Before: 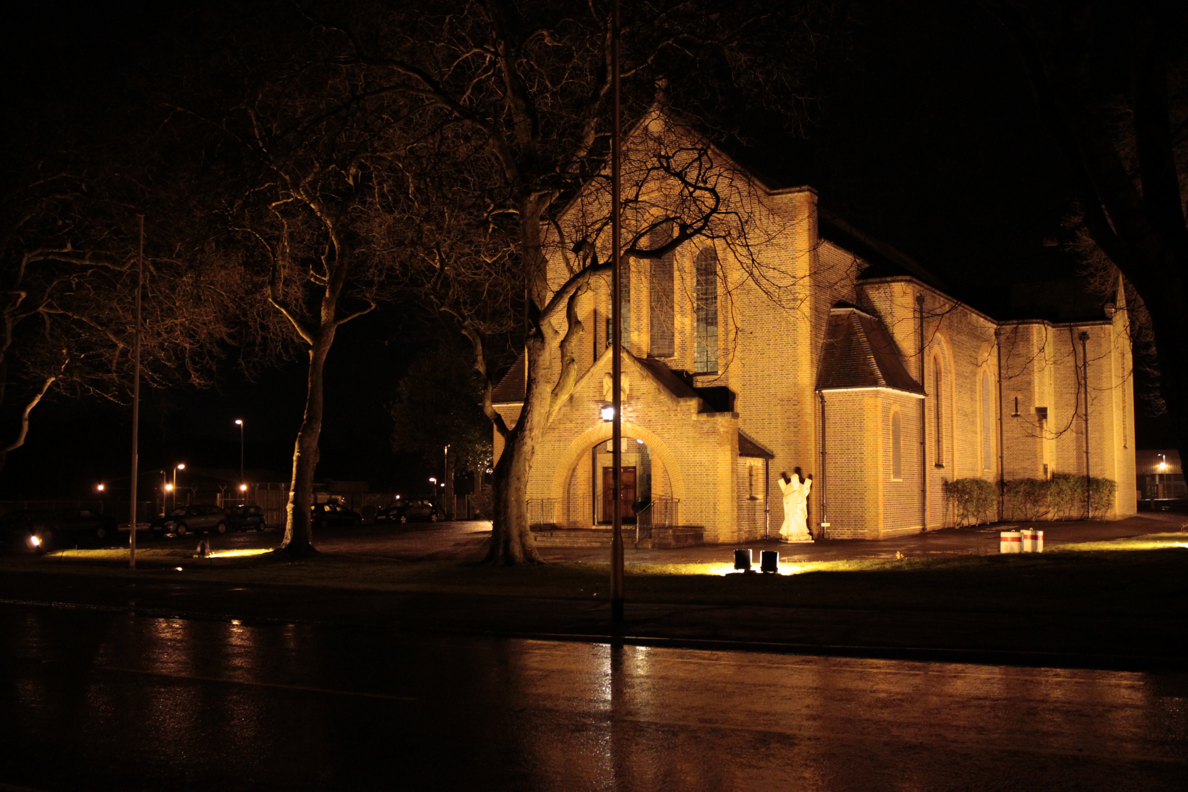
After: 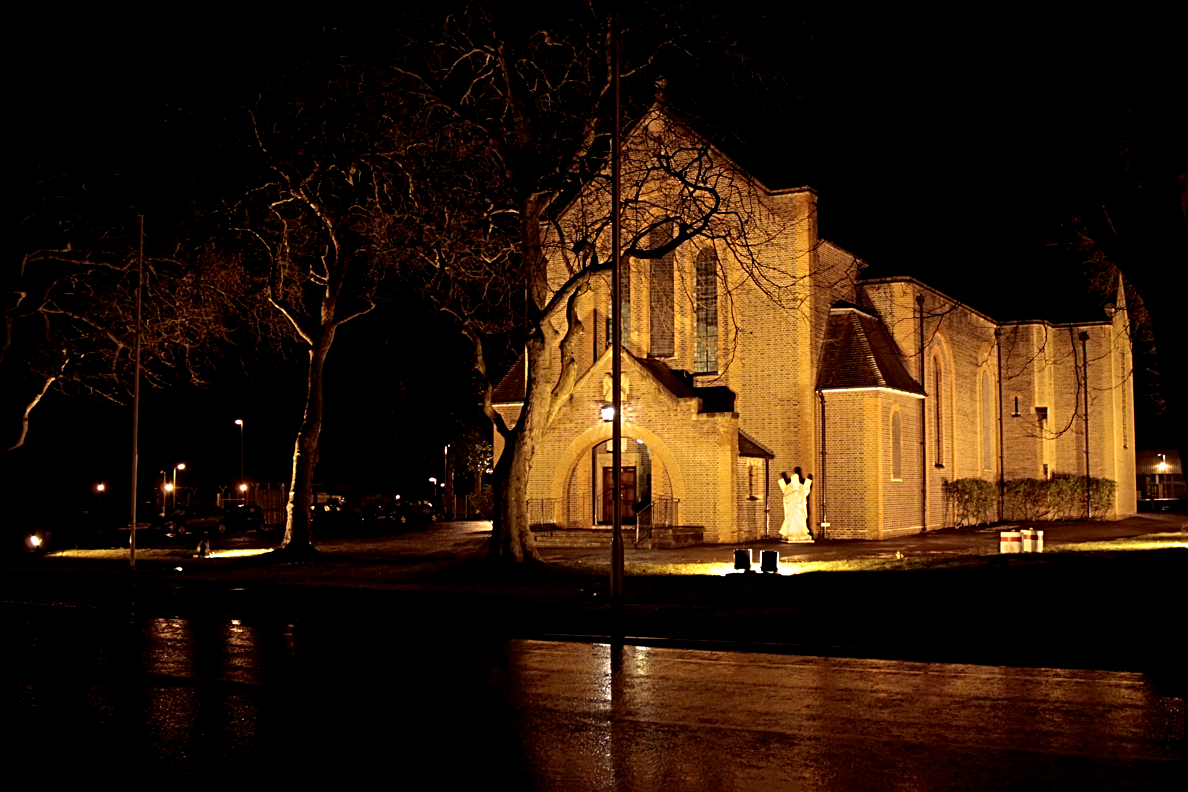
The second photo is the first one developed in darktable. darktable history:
sharpen: radius 2.676, amount 0.669
exposure: black level correction 0.007, compensate highlight preservation false
